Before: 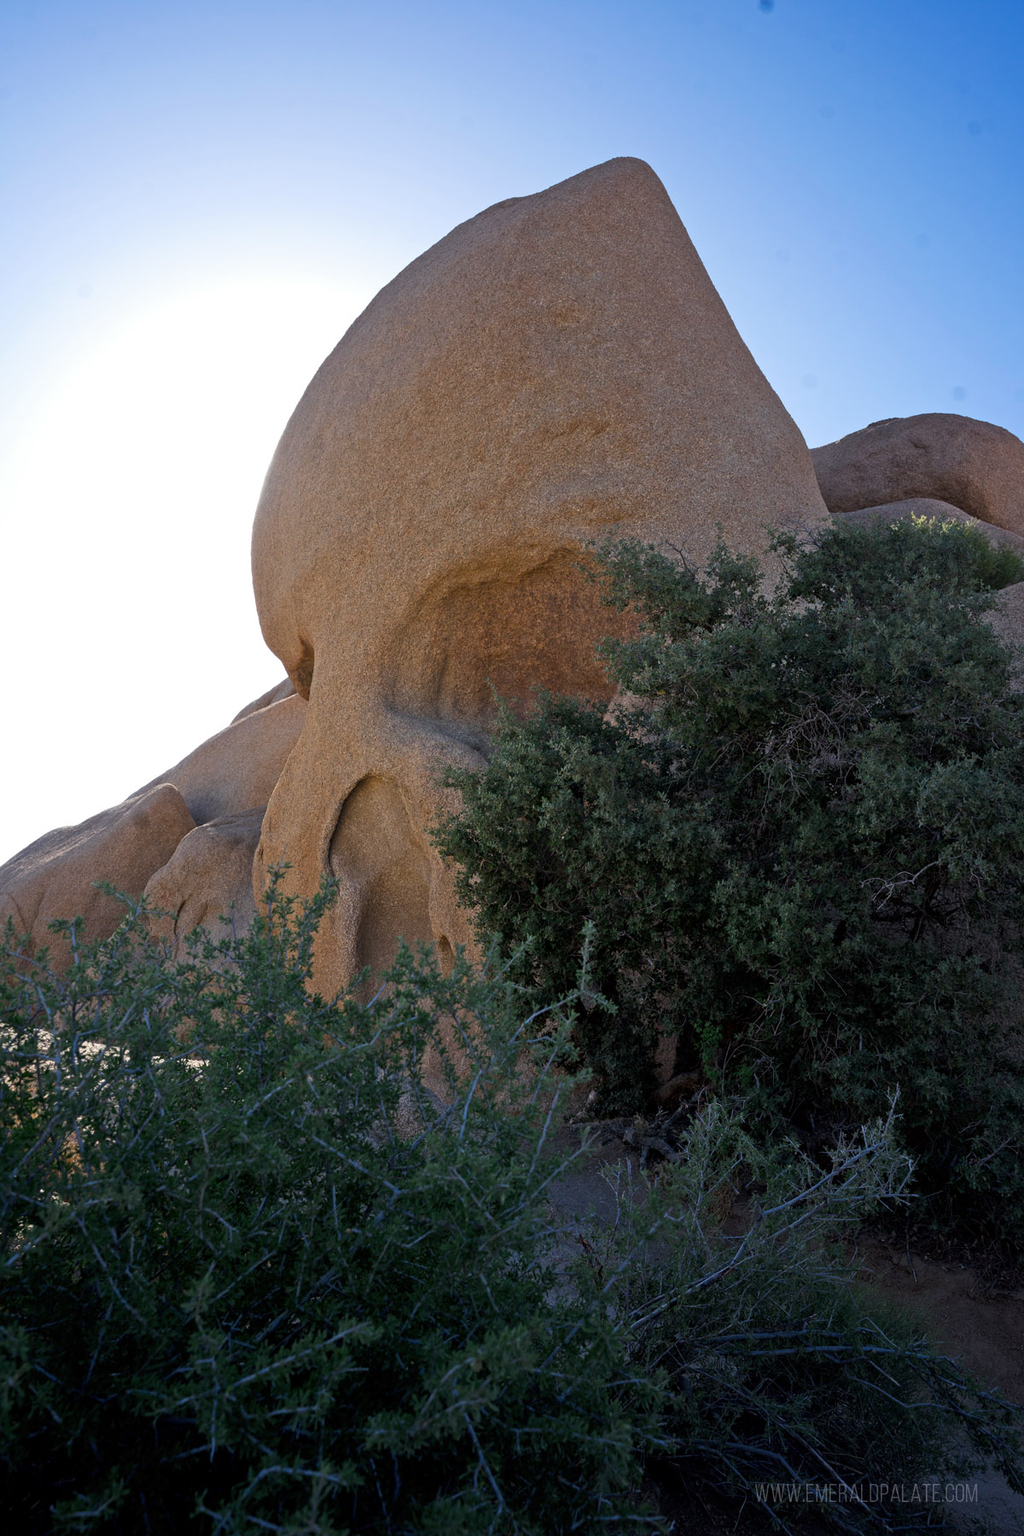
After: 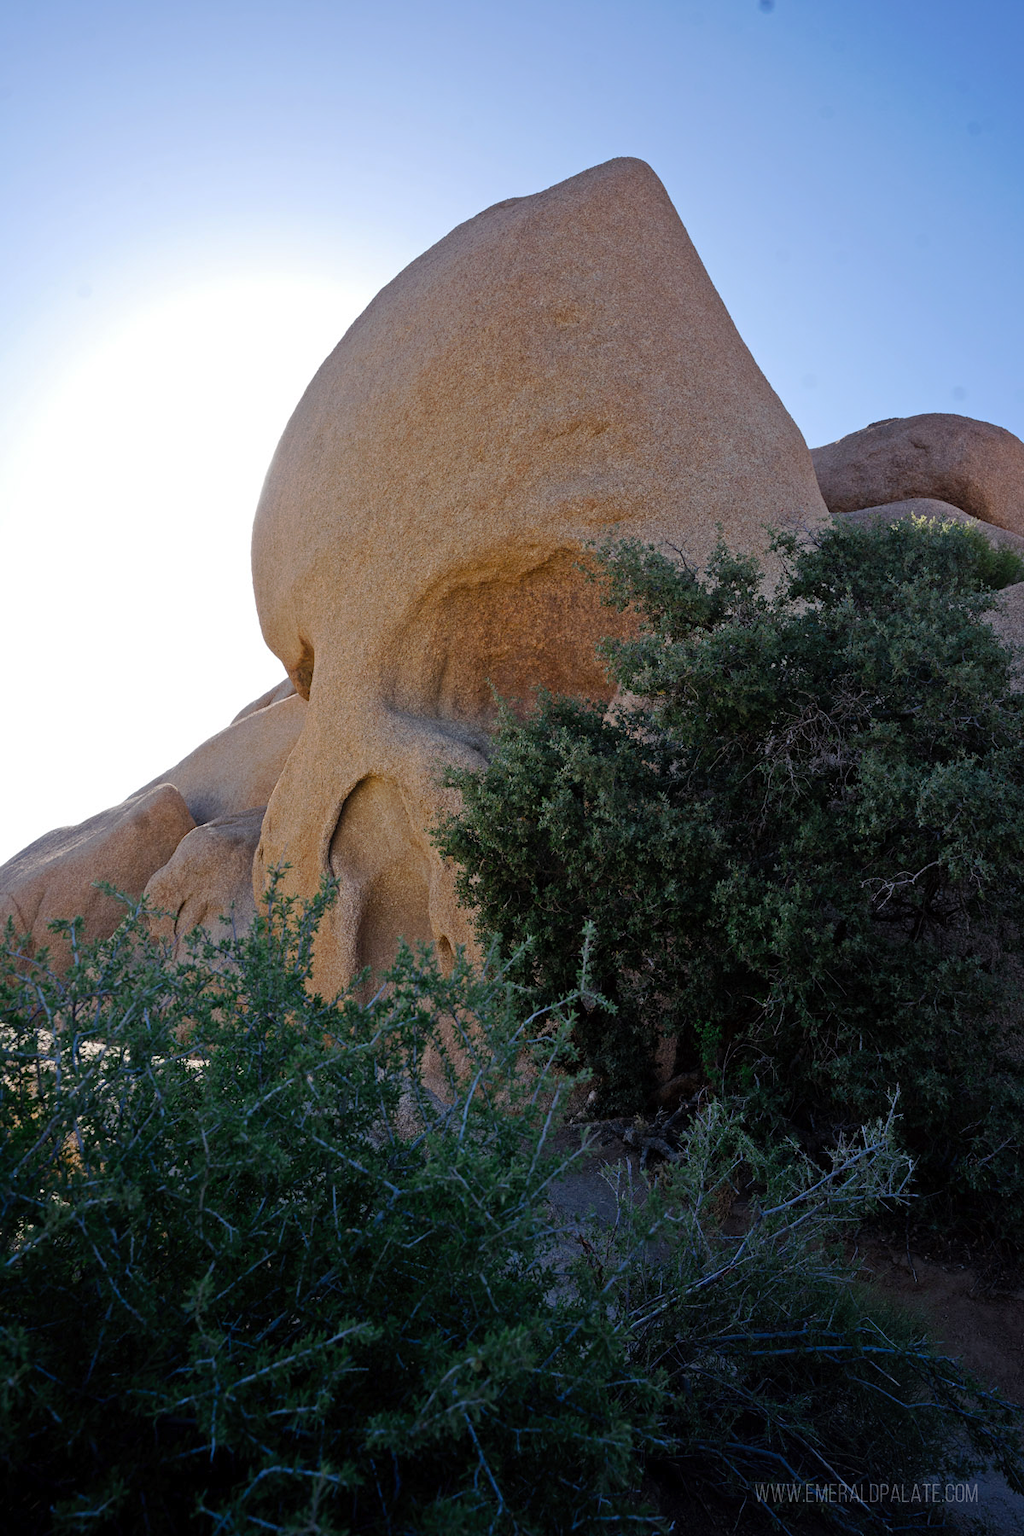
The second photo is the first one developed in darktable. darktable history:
tone curve: curves: ch0 [(0, 0) (0.003, 0.006) (0.011, 0.014) (0.025, 0.024) (0.044, 0.035) (0.069, 0.046) (0.1, 0.074) (0.136, 0.115) (0.177, 0.161) (0.224, 0.226) (0.277, 0.293) (0.335, 0.364) (0.399, 0.441) (0.468, 0.52) (0.543, 0.58) (0.623, 0.657) (0.709, 0.72) (0.801, 0.794) (0.898, 0.883) (1, 1)], preserve colors none
